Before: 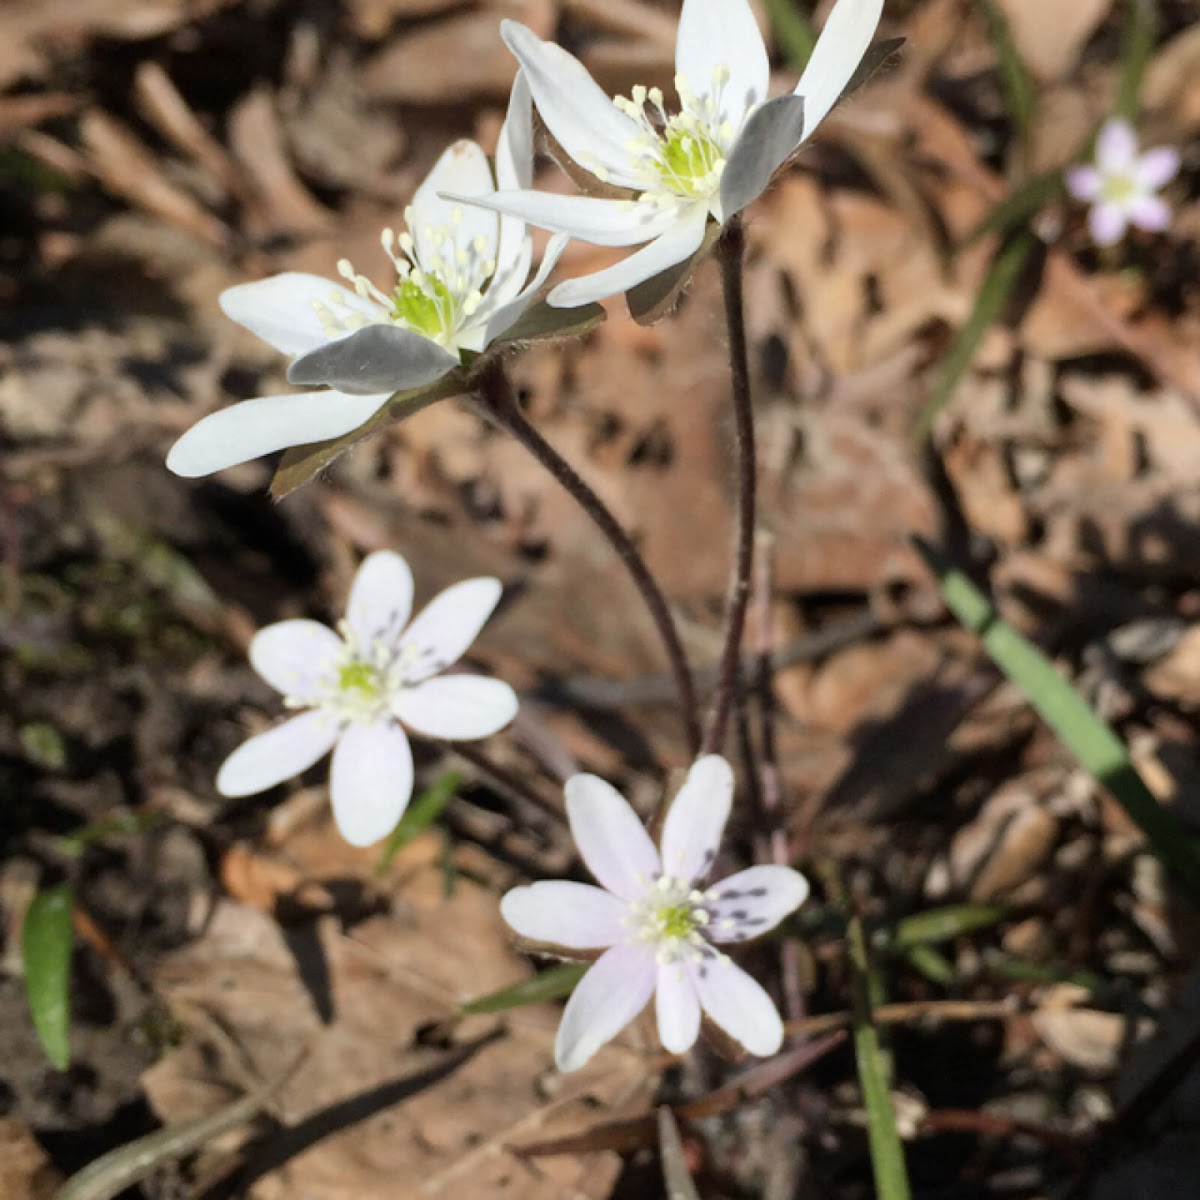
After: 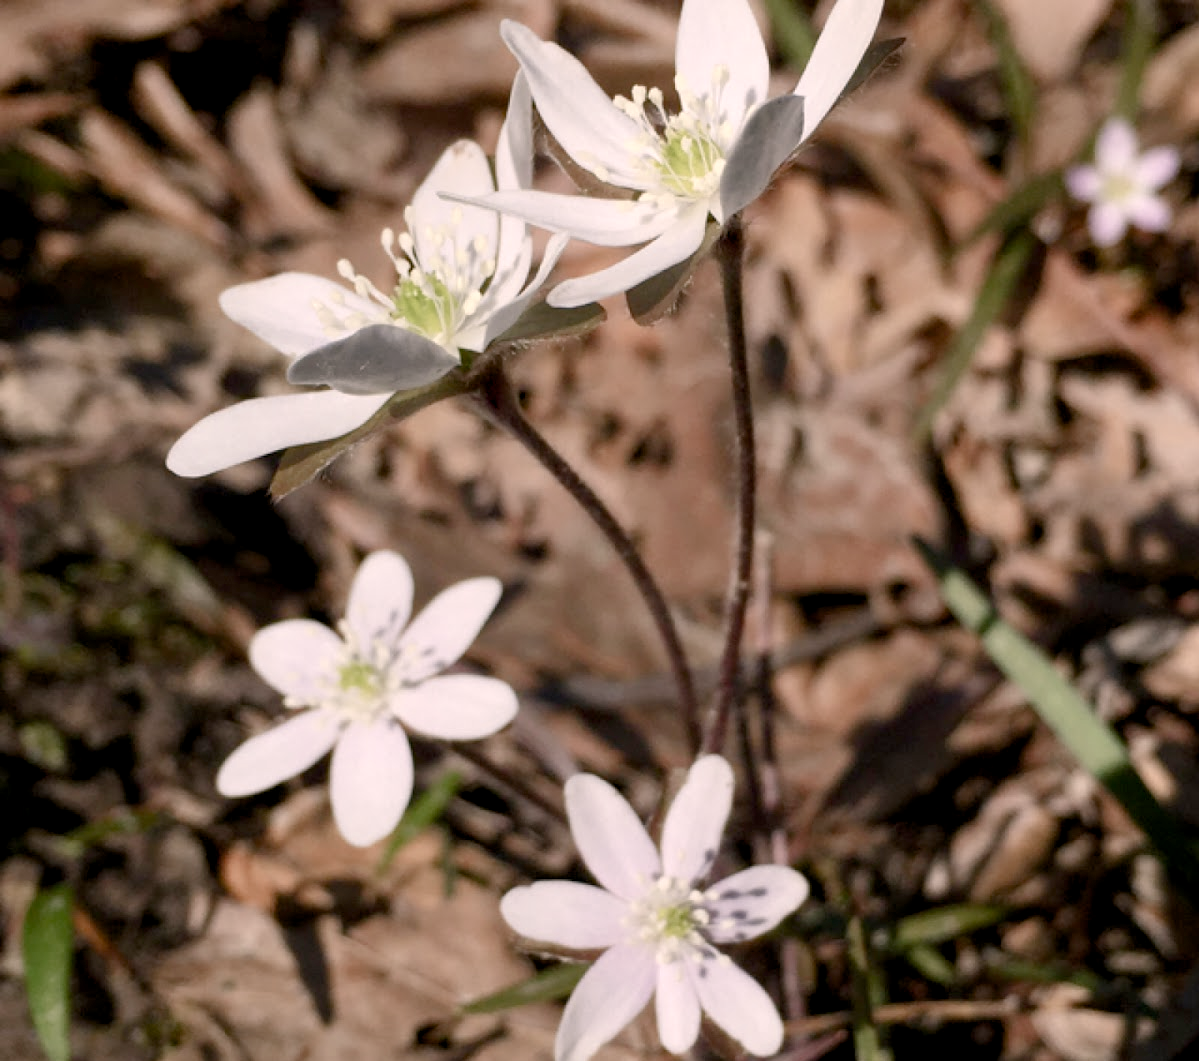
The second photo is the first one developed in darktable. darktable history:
crop and rotate: top 0%, bottom 11.518%
color correction: highlights a* 7.67, highlights b* 3.92
color balance rgb: global offset › luminance -0.467%, linear chroma grading › shadows -1.745%, linear chroma grading › highlights -14.491%, linear chroma grading › global chroma -9.853%, linear chroma grading › mid-tones -9.617%, perceptual saturation grading › global saturation 20%, perceptual saturation grading › highlights -50.386%, perceptual saturation grading › shadows 30.408%
